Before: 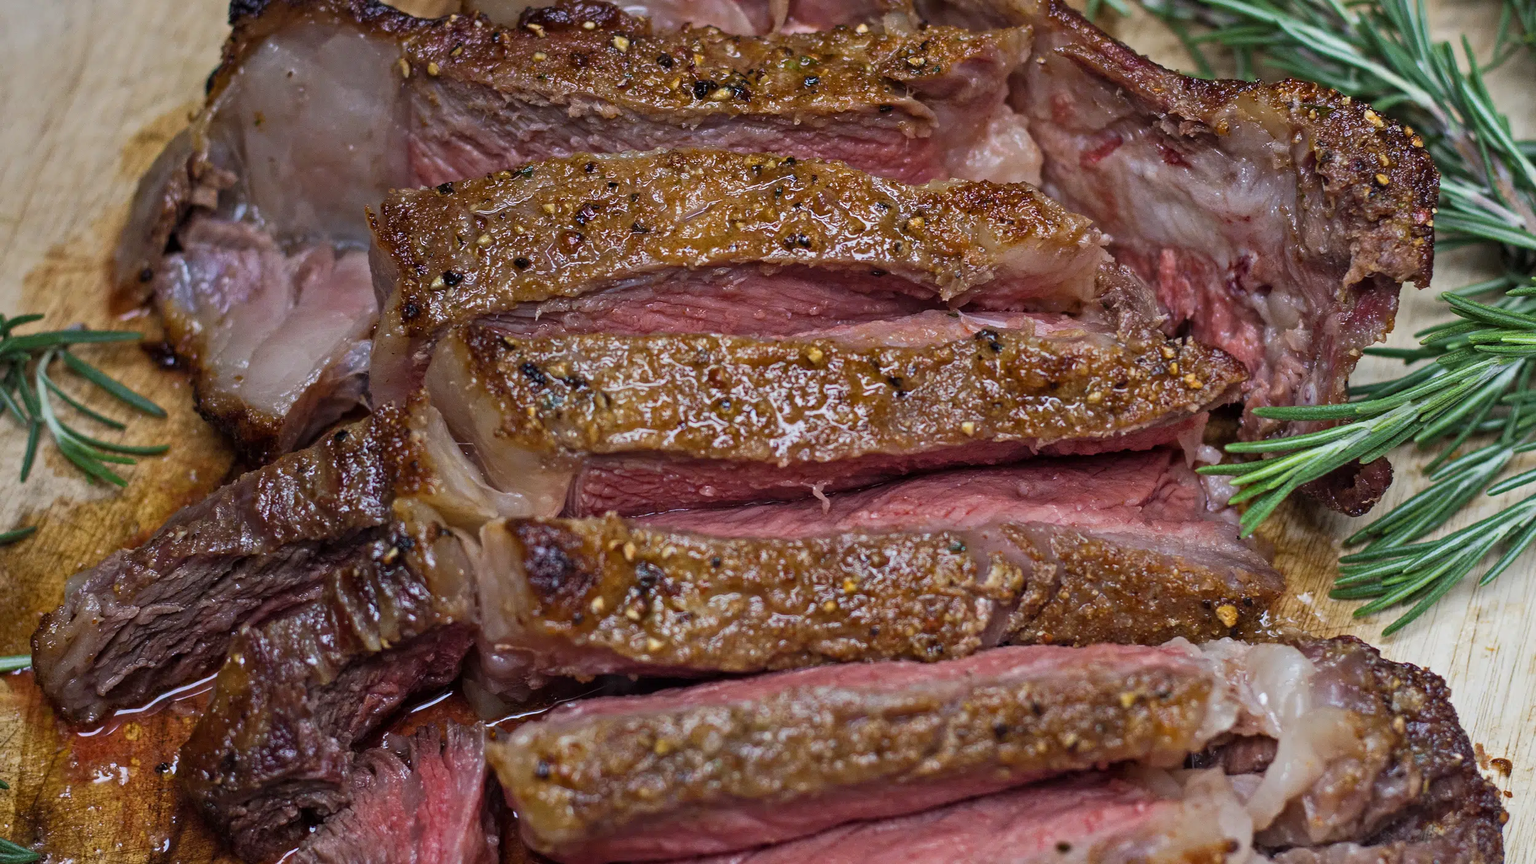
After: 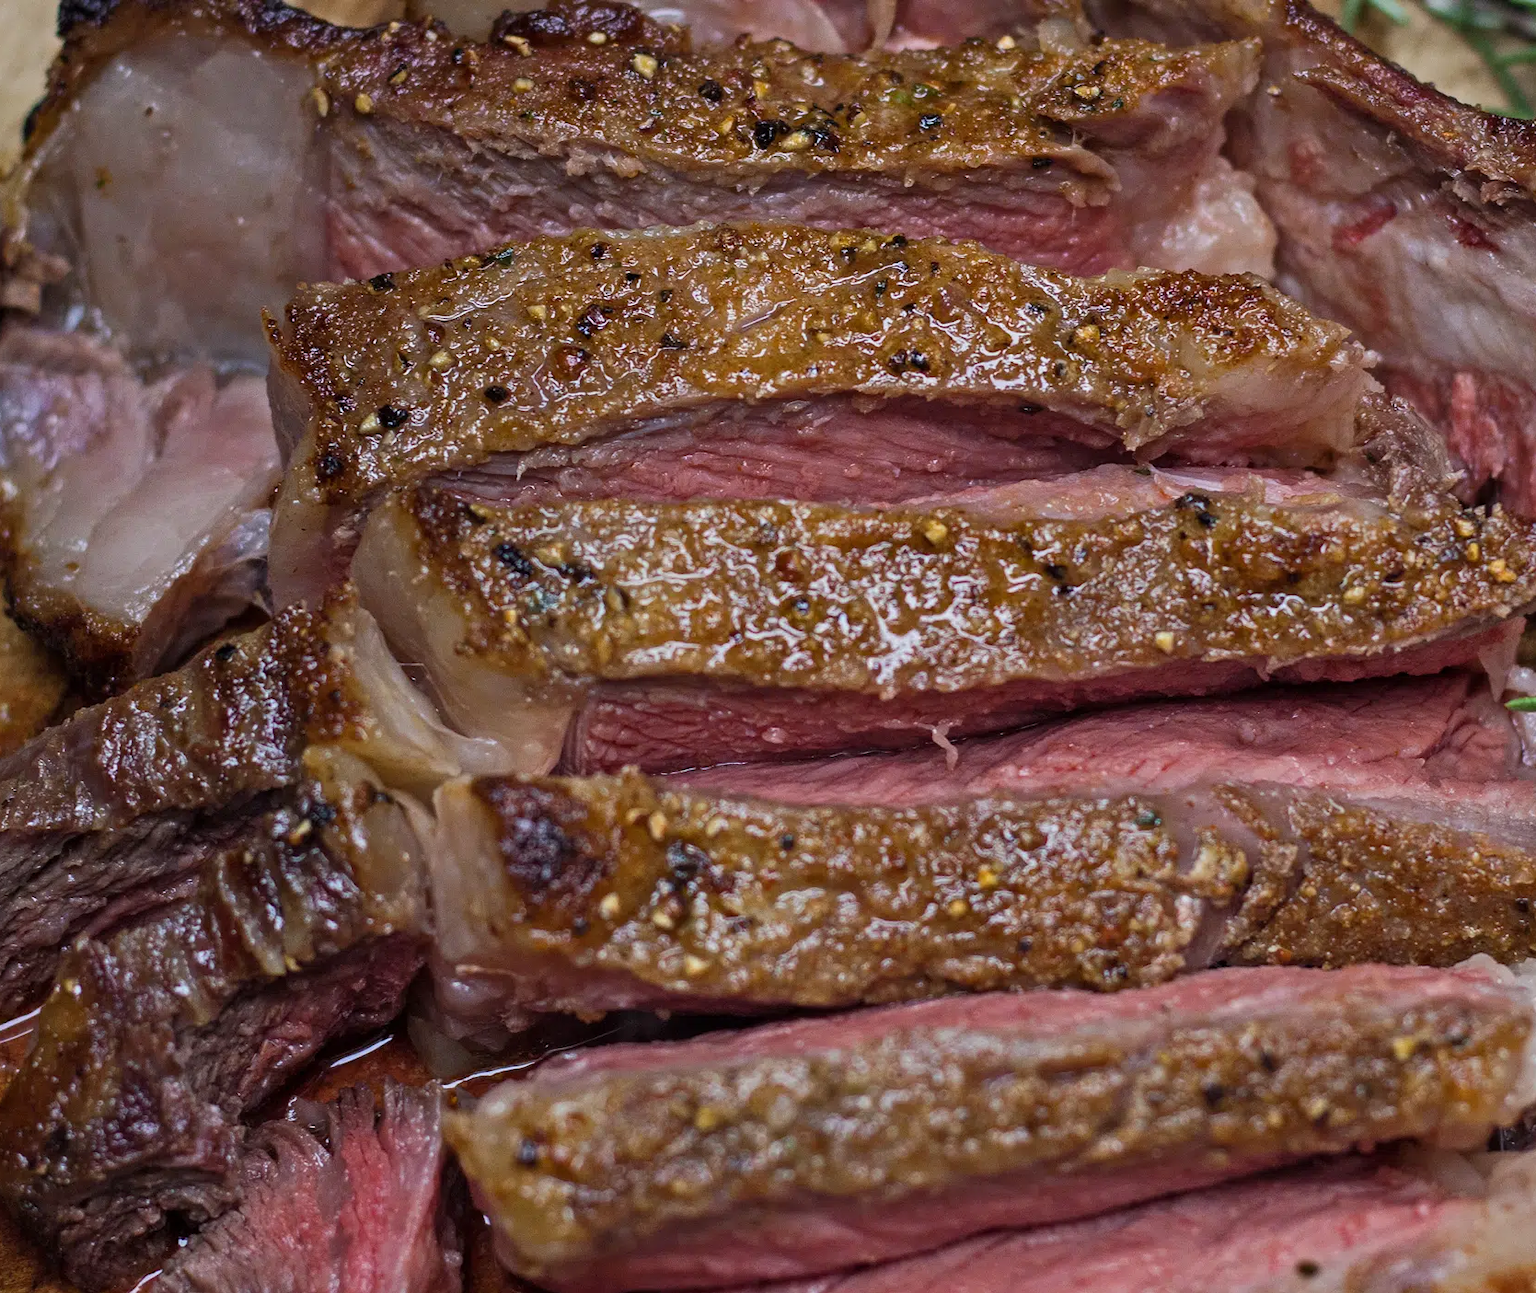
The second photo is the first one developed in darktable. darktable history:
crop and rotate: left 12.42%, right 20.812%
